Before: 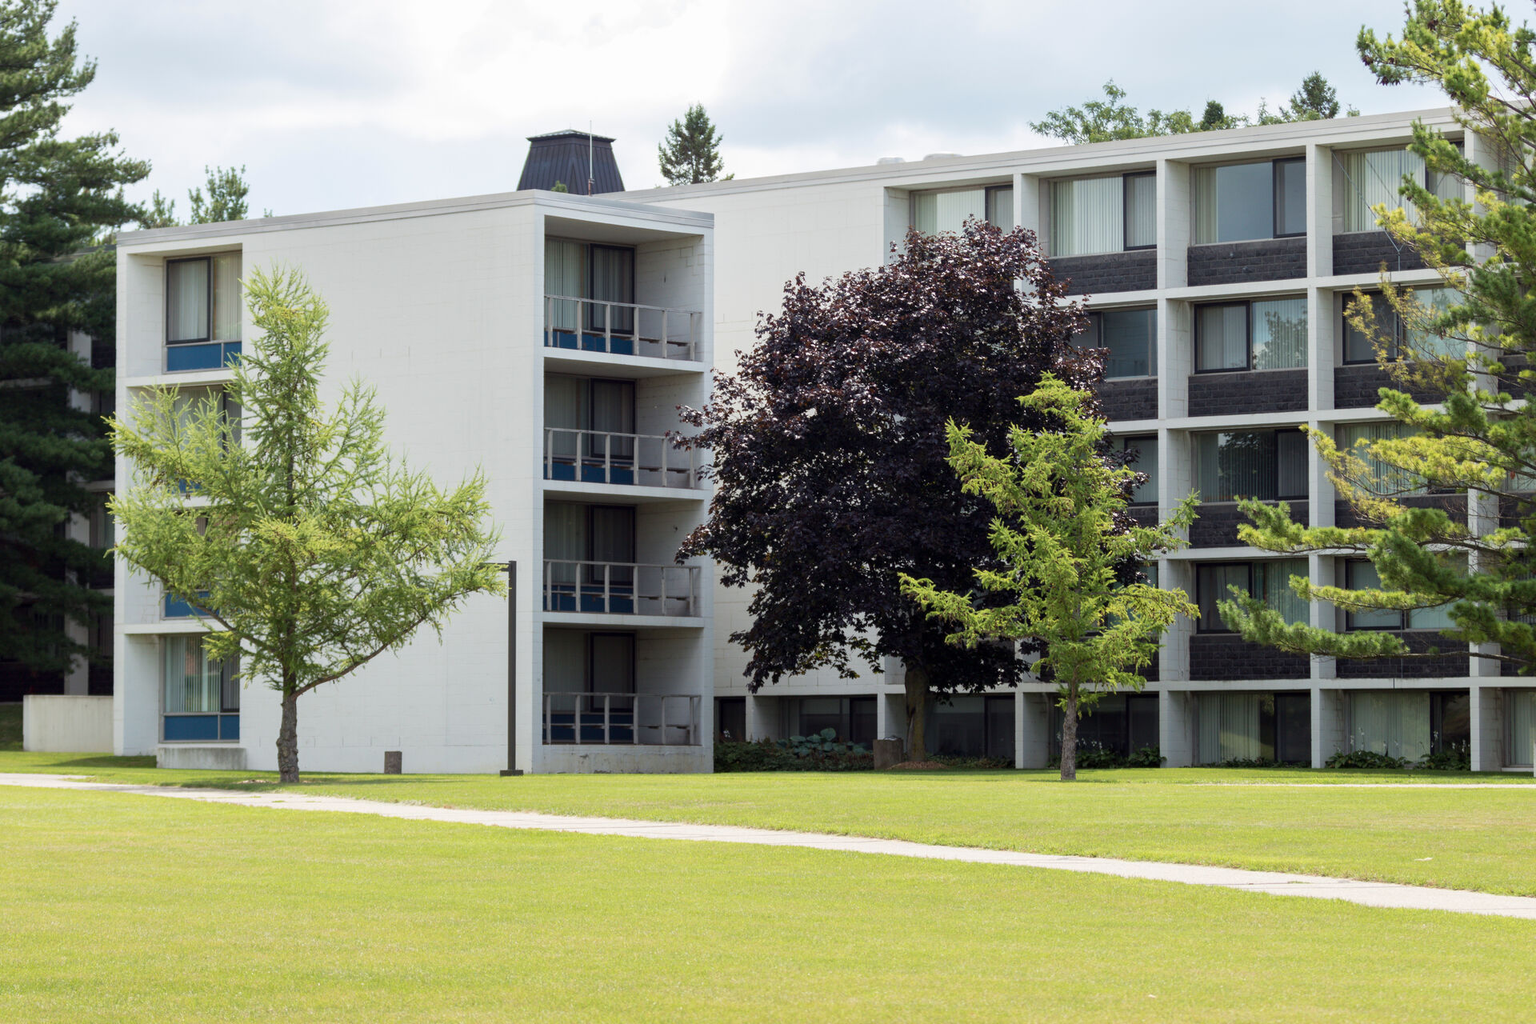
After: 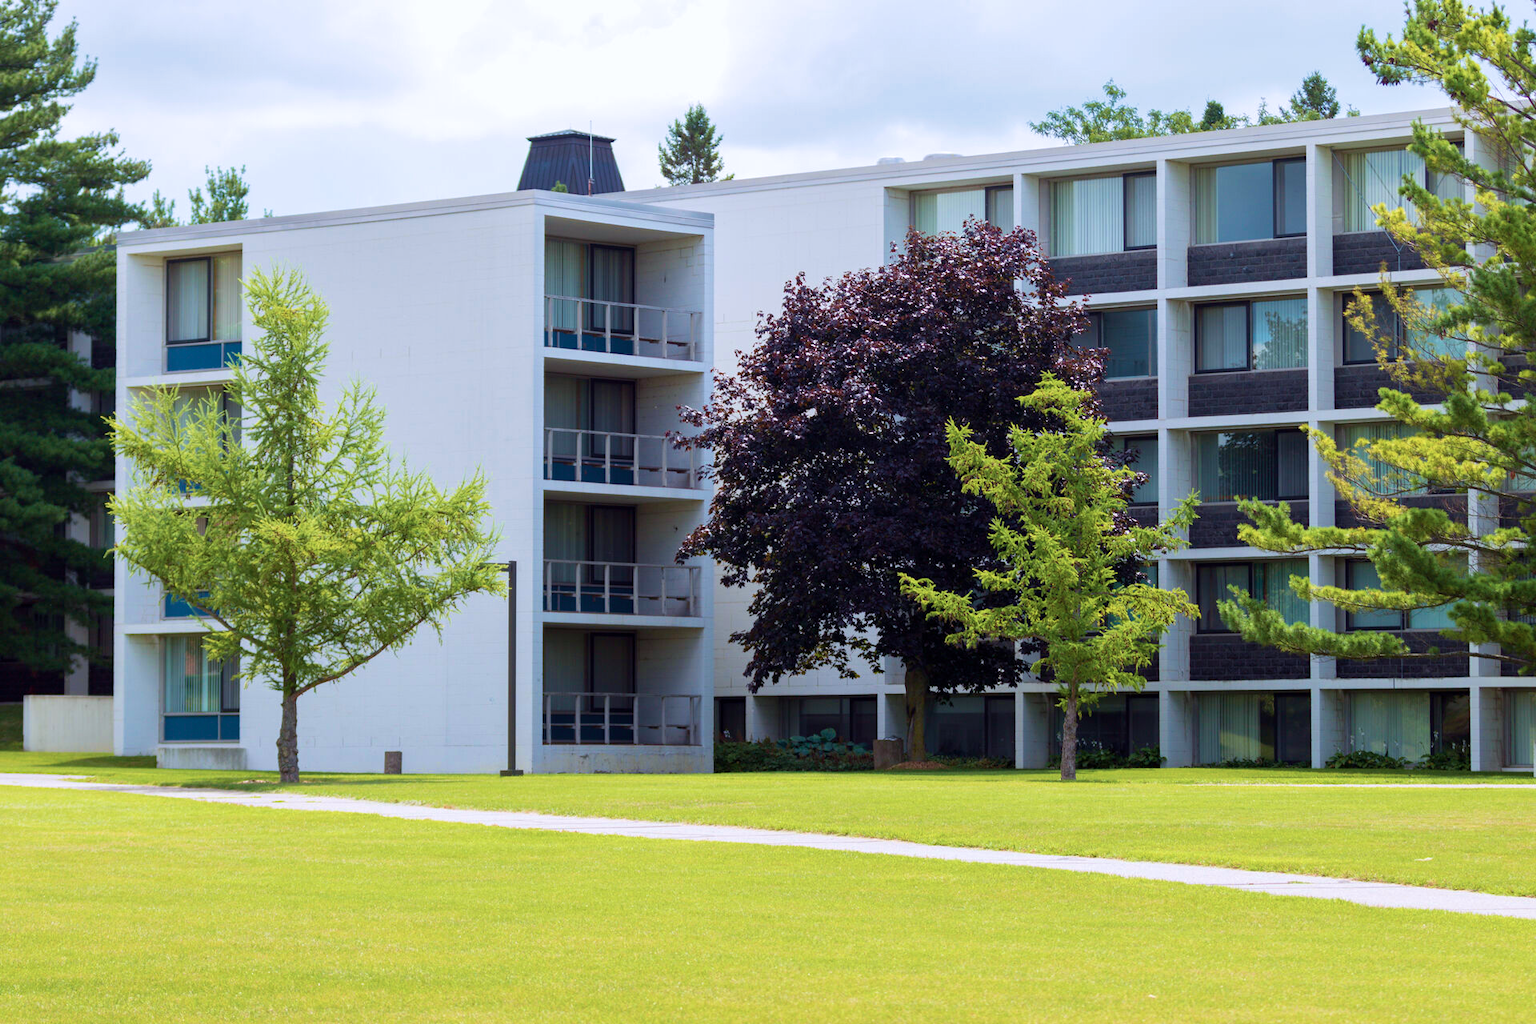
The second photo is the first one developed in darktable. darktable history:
color zones: curves: ch0 [(0, 0.5) (0.143, 0.5) (0.286, 0.5) (0.429, 0.5) (0.571, 0.5) (0.714, 0.476) (0.857, 0.5) (1, 0.5)]; ch2 [(0, 0.5) (0.143, 0.5) (0.286, 0.5) (0.429, 0.5) (0.571, 0.5) (0.714, 0.487) (0.857, 0.5) (1, 0.5)]
color calibration: illuminant as shot in camera, x 0.358, y 0.373, temperature 4628.91 K
velvia: strength 67.07%, mid-tones bias 0.972
